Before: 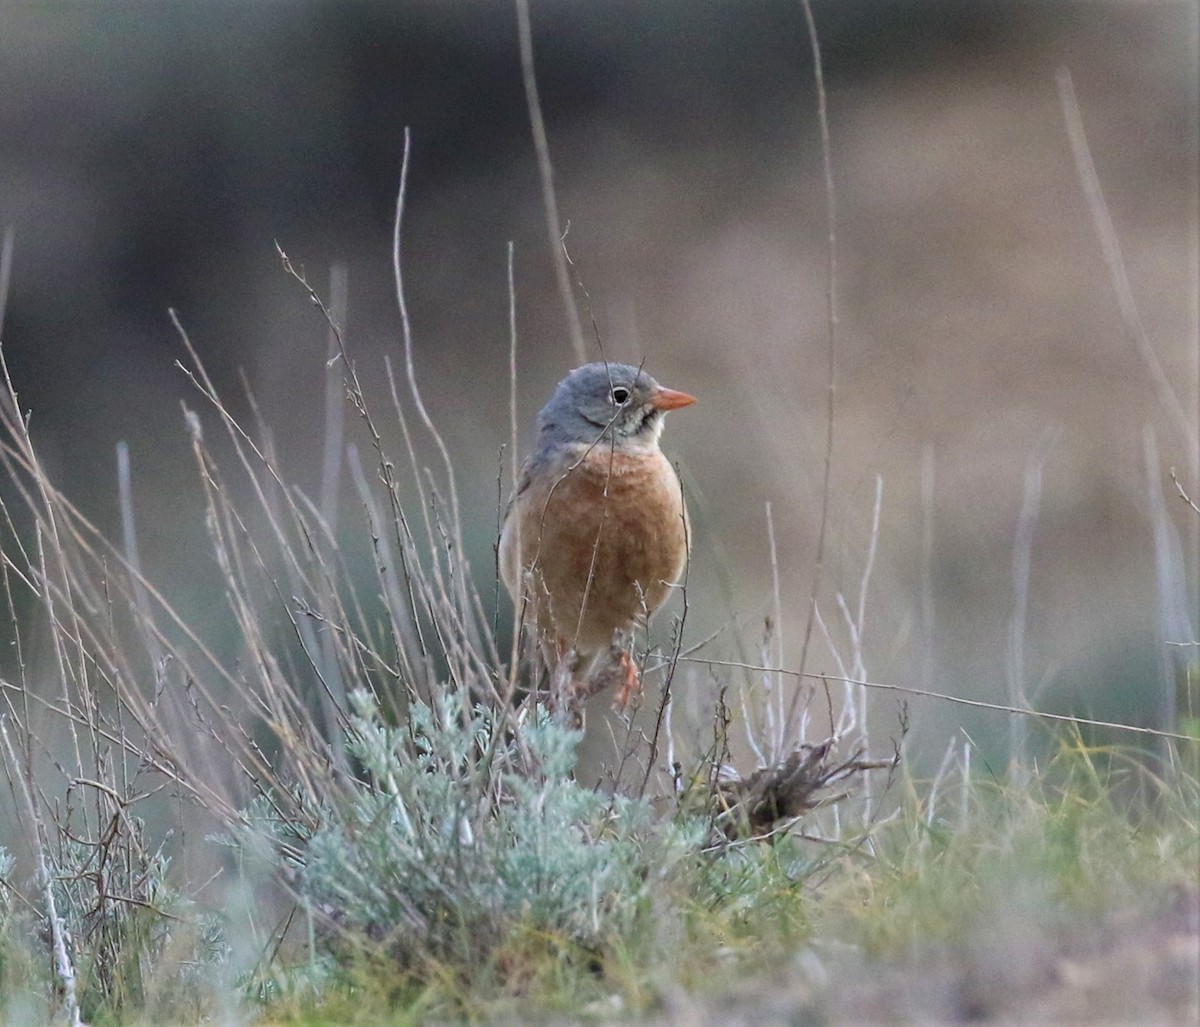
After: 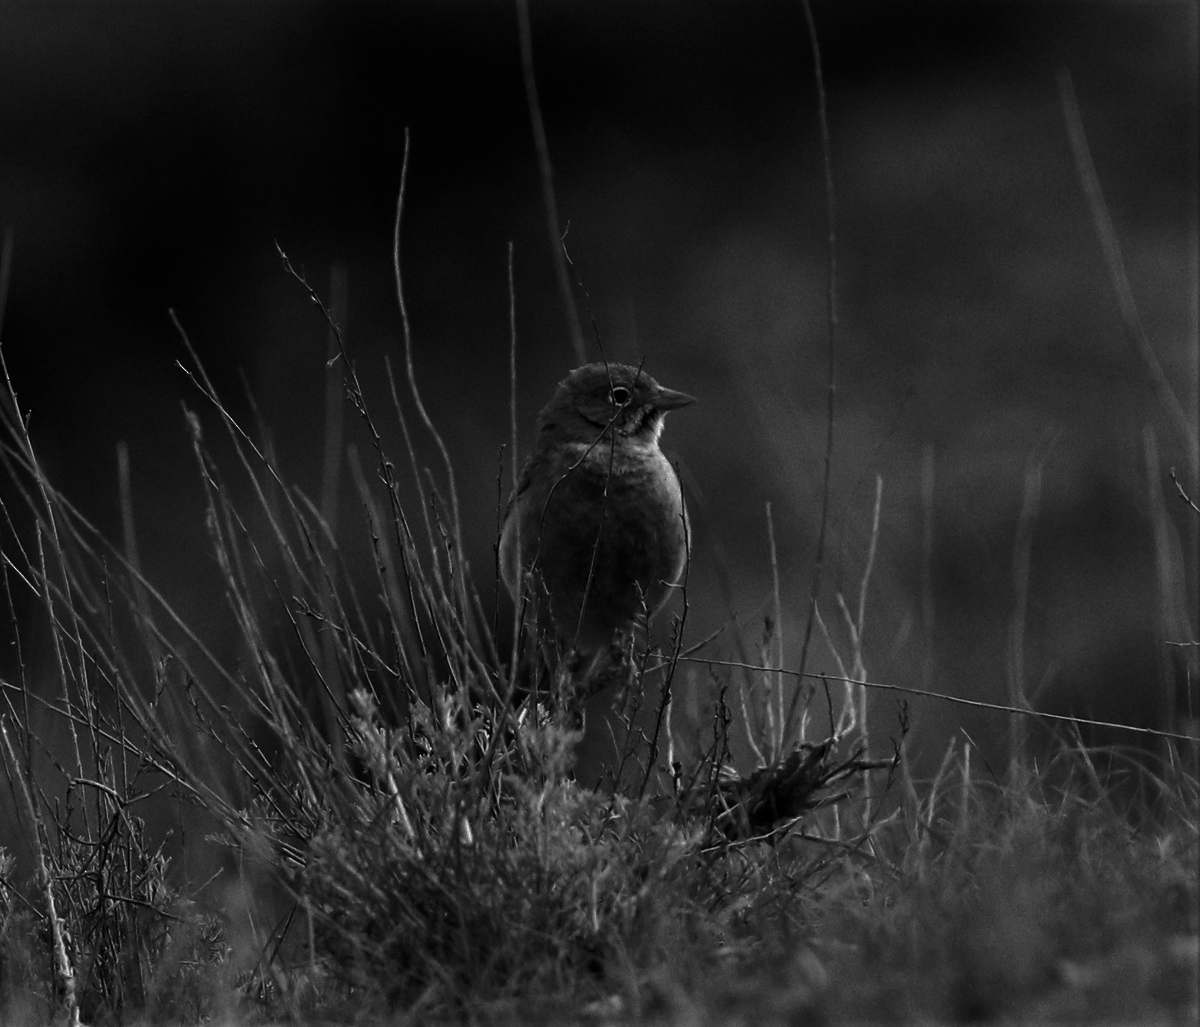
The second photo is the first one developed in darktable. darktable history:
contrast brightness saturation: contrast 0.024, brightness -0.98, saturation -0.996
